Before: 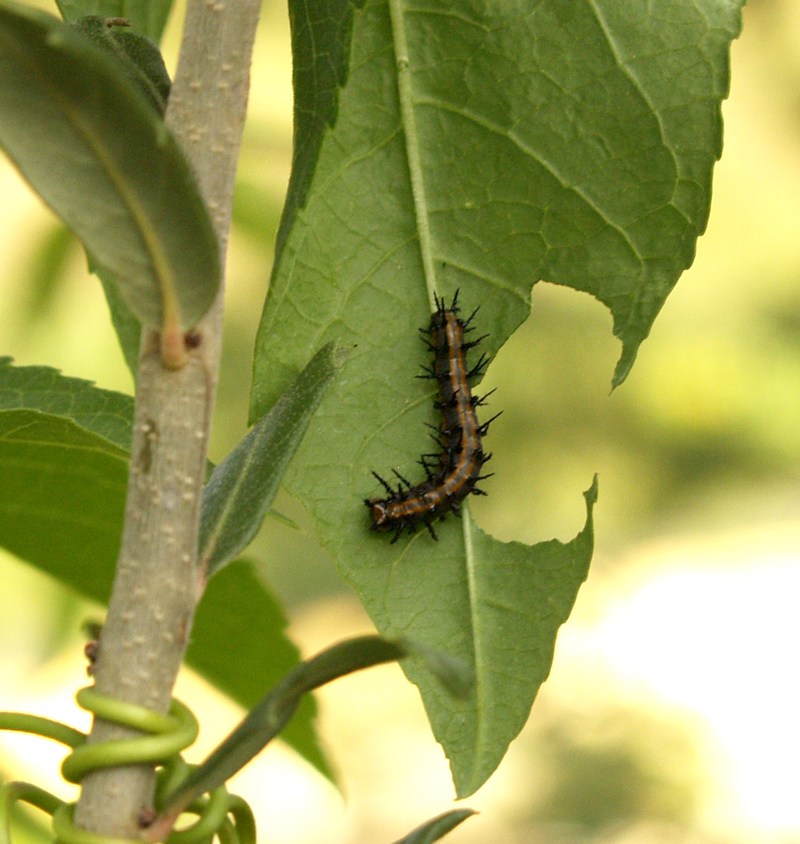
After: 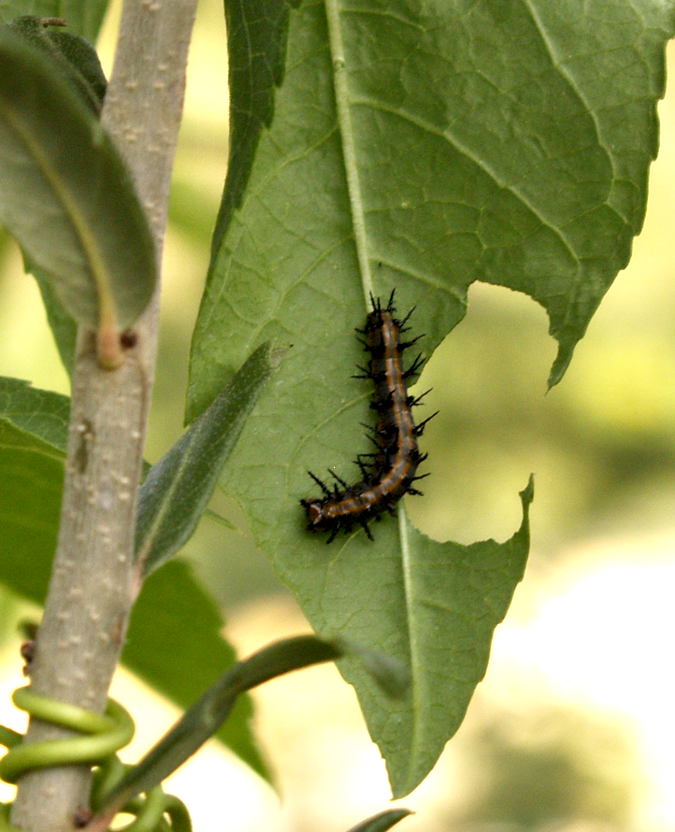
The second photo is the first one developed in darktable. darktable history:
exposure: compensate highlight preservation false
contrast equalizer: y [[0.536, 0.565, 0.581, 0.516, 0.52, 0.491], [0.5 ×6], [0.5 ×6], [0 ×6], [0 ×6]]
crop: left 8.026%, right 7.374%
white balance: red 1.004, blue 1.096
